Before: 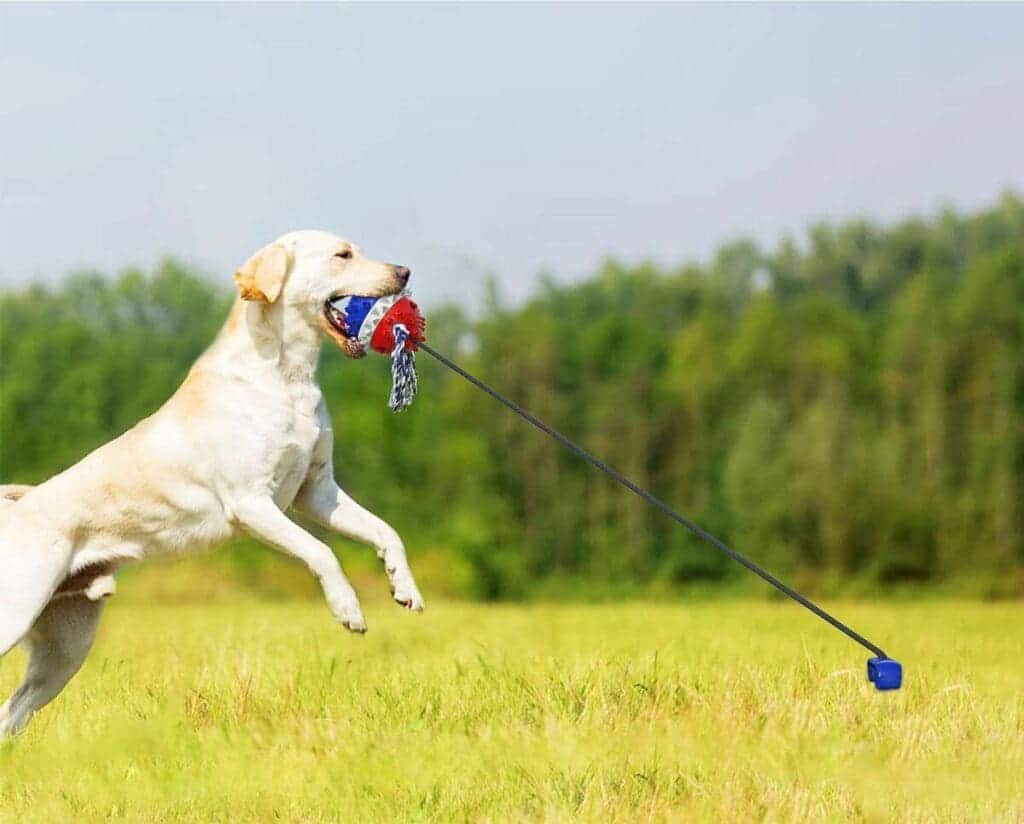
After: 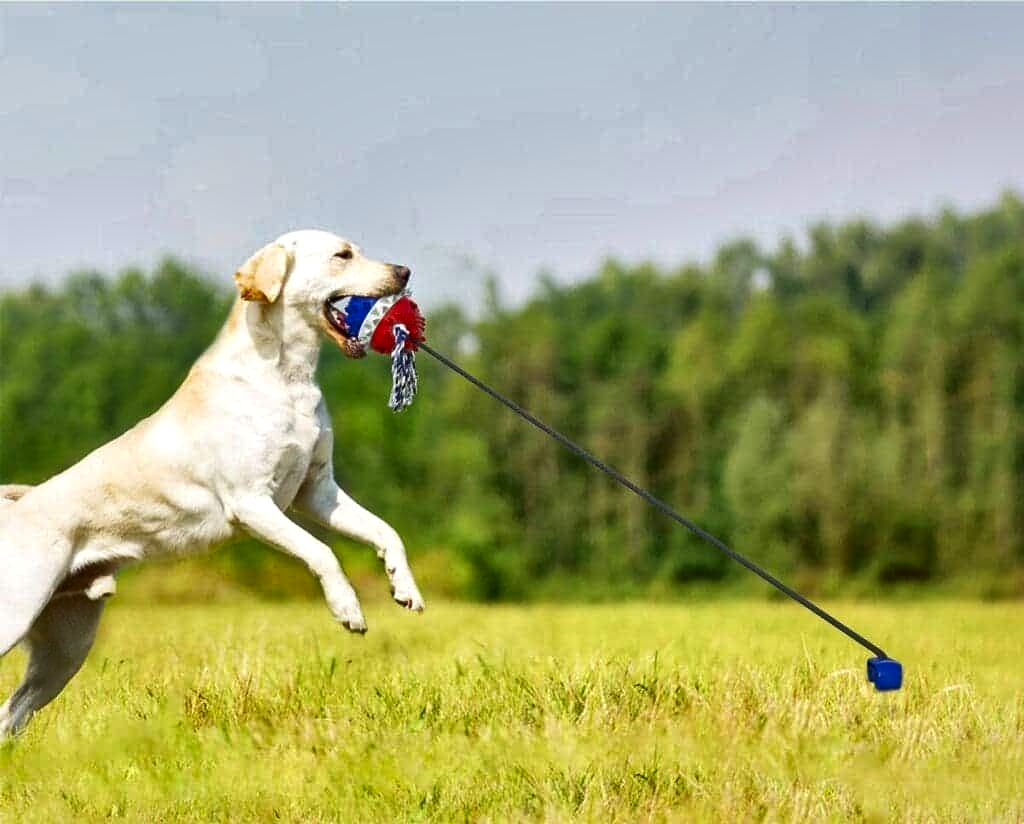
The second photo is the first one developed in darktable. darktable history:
local contrast: mode bilateral grid, contrast 25, coarseness 60, detail 151%, midtone range 0.2
shadows and highlights: highlights color adjustment 32.82%, soften with gaussian
